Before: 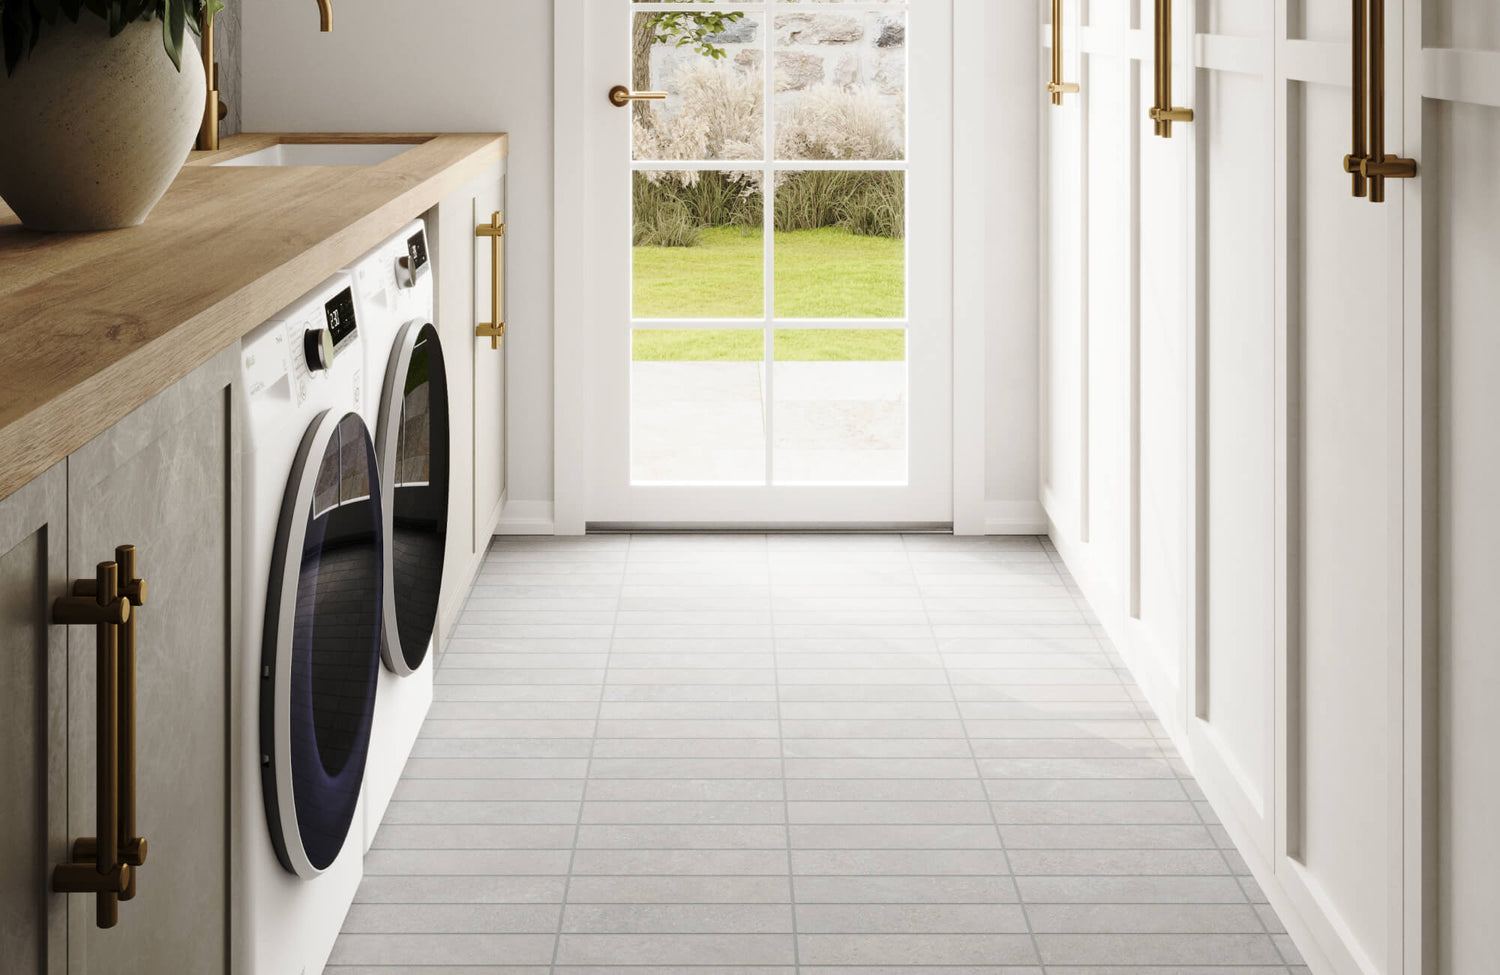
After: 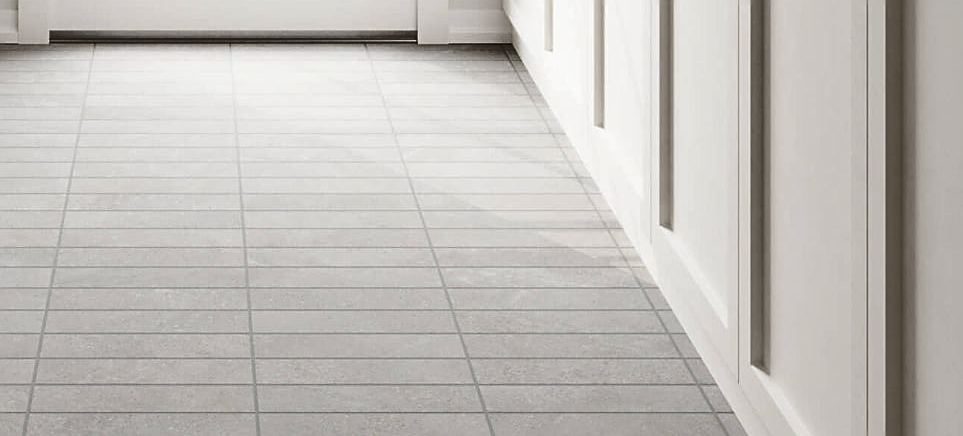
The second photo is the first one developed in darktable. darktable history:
shadows and highlights: soften with gaussian
contrast brightness saturation: contrast 0.096, saturation -0.363
crop and rotate: left 35.752%, top 50.41%, bottom 4.869%
color balance rgb: perceptual saturation grading › global saturation 30.679%, global vibrance 20%
sharpen: on, module defaults
